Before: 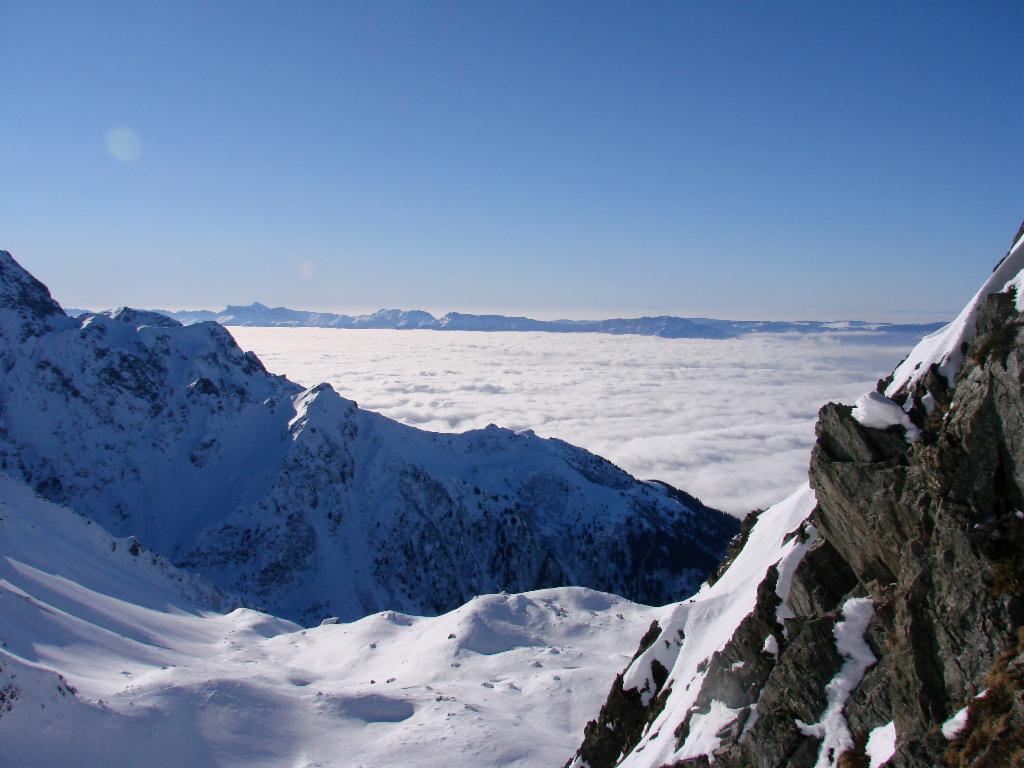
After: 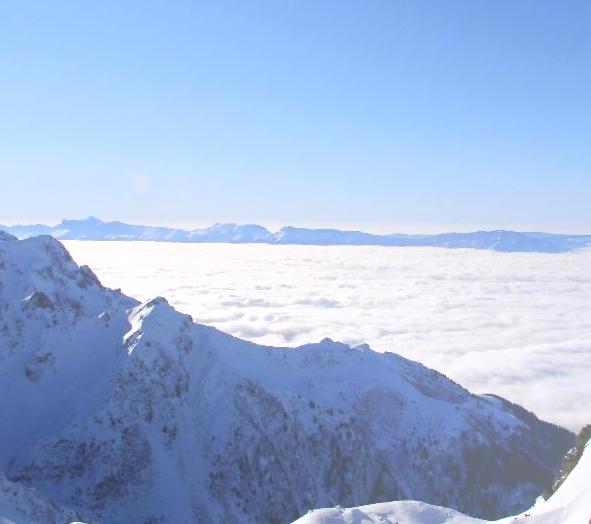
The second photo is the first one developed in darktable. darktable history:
tone equalizer: -8 EV -0.417 EV, -7 EV -0.389 EV, -6 EV -0.333 EV, -5 EV -0.222 EV, -3 EV 0.222 EV, -2 EV 0.333 EV, -1 EV 0.389 EV, +0 EV 0.417 EV, edges refinement/feathering 500, mask exposure compensation -1.57 EV, preserve details no
crop: left 16.202%, top 11.208%, right 26.045%, bottom 20.557%
bloom: size 38%, threshold 95%, strength 30%
